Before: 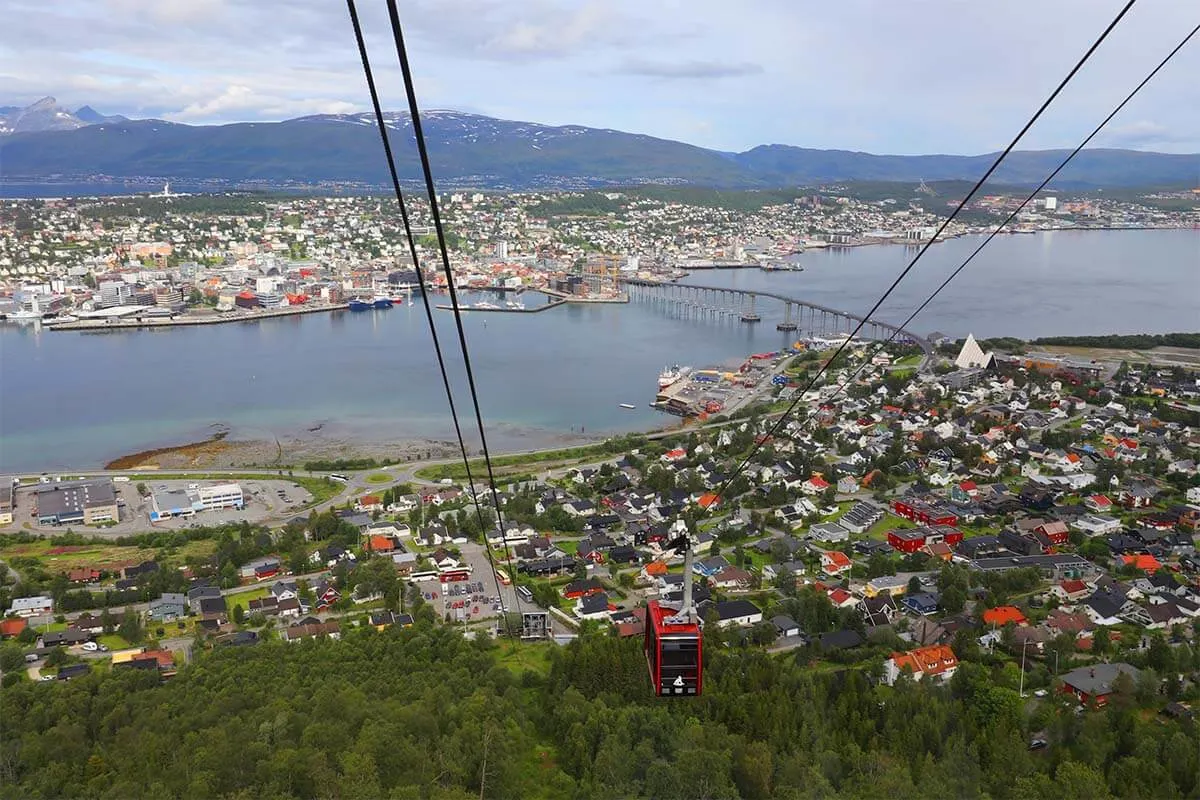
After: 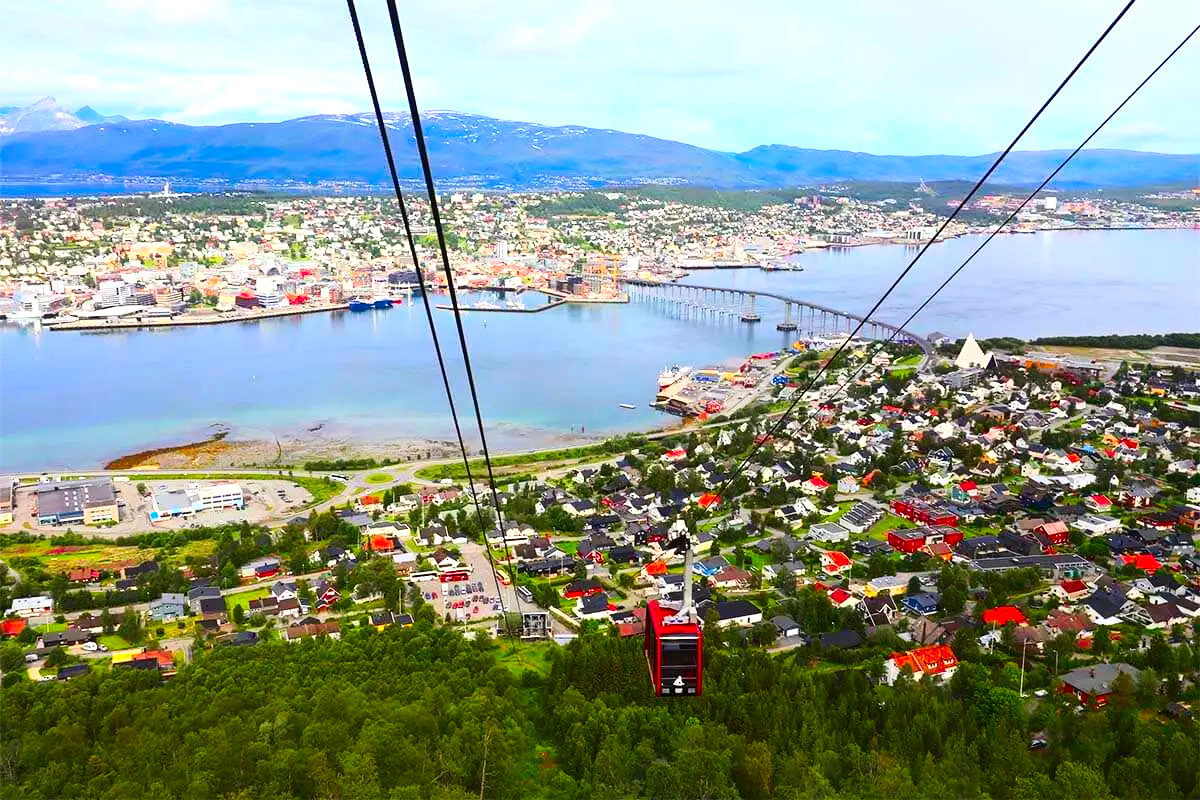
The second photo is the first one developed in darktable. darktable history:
exposure: exposure 0.606 EV, compensate highlight preservation false
contrast brightness saturation: contrast 0.268, brightness 0.013, saturation 0.863
